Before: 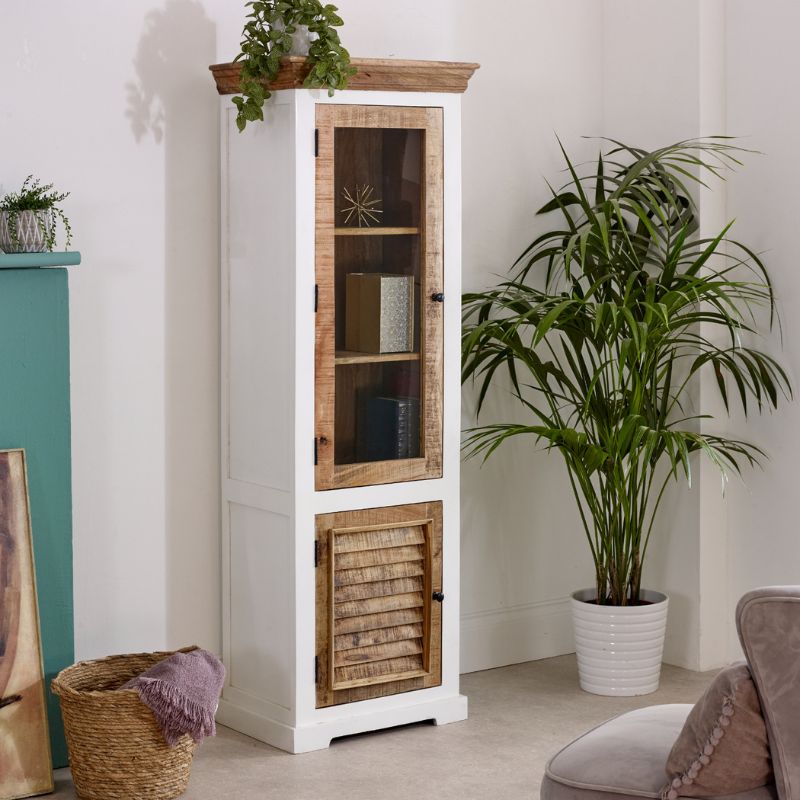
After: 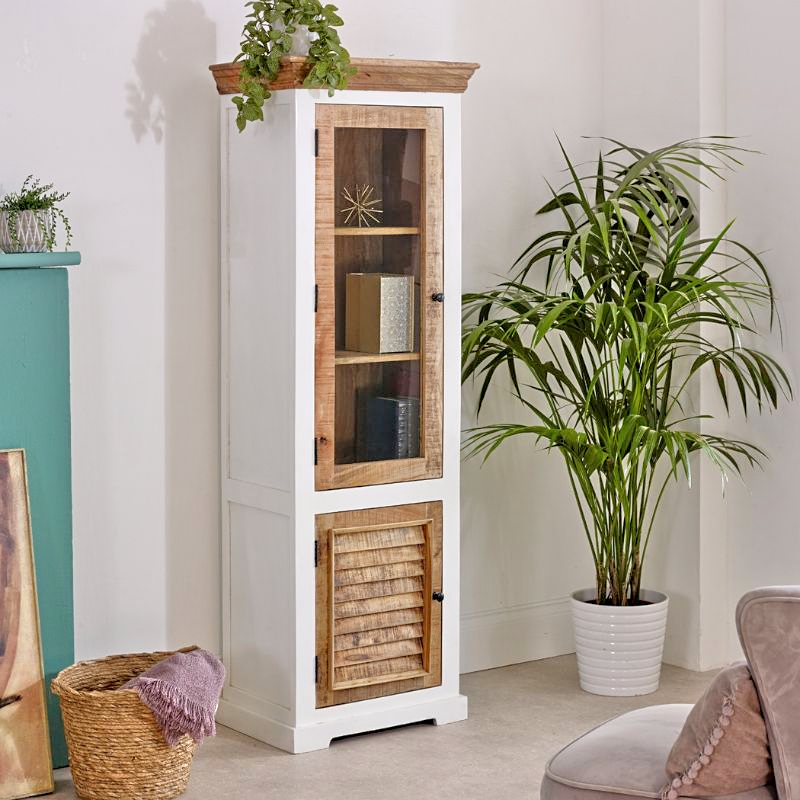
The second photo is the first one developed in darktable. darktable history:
sharpen: amount 0.2
tone equalizer: -7 EV 0.15 EV, -6 EV 0.6 EV, -5 EV 1.15 EV, -4 EV 1.33 EV, -3 EV 1.15 EV, -2 EV 0.6 EV, -1 EV 0.15 EV, mask exposure compensation -0.5 EV
